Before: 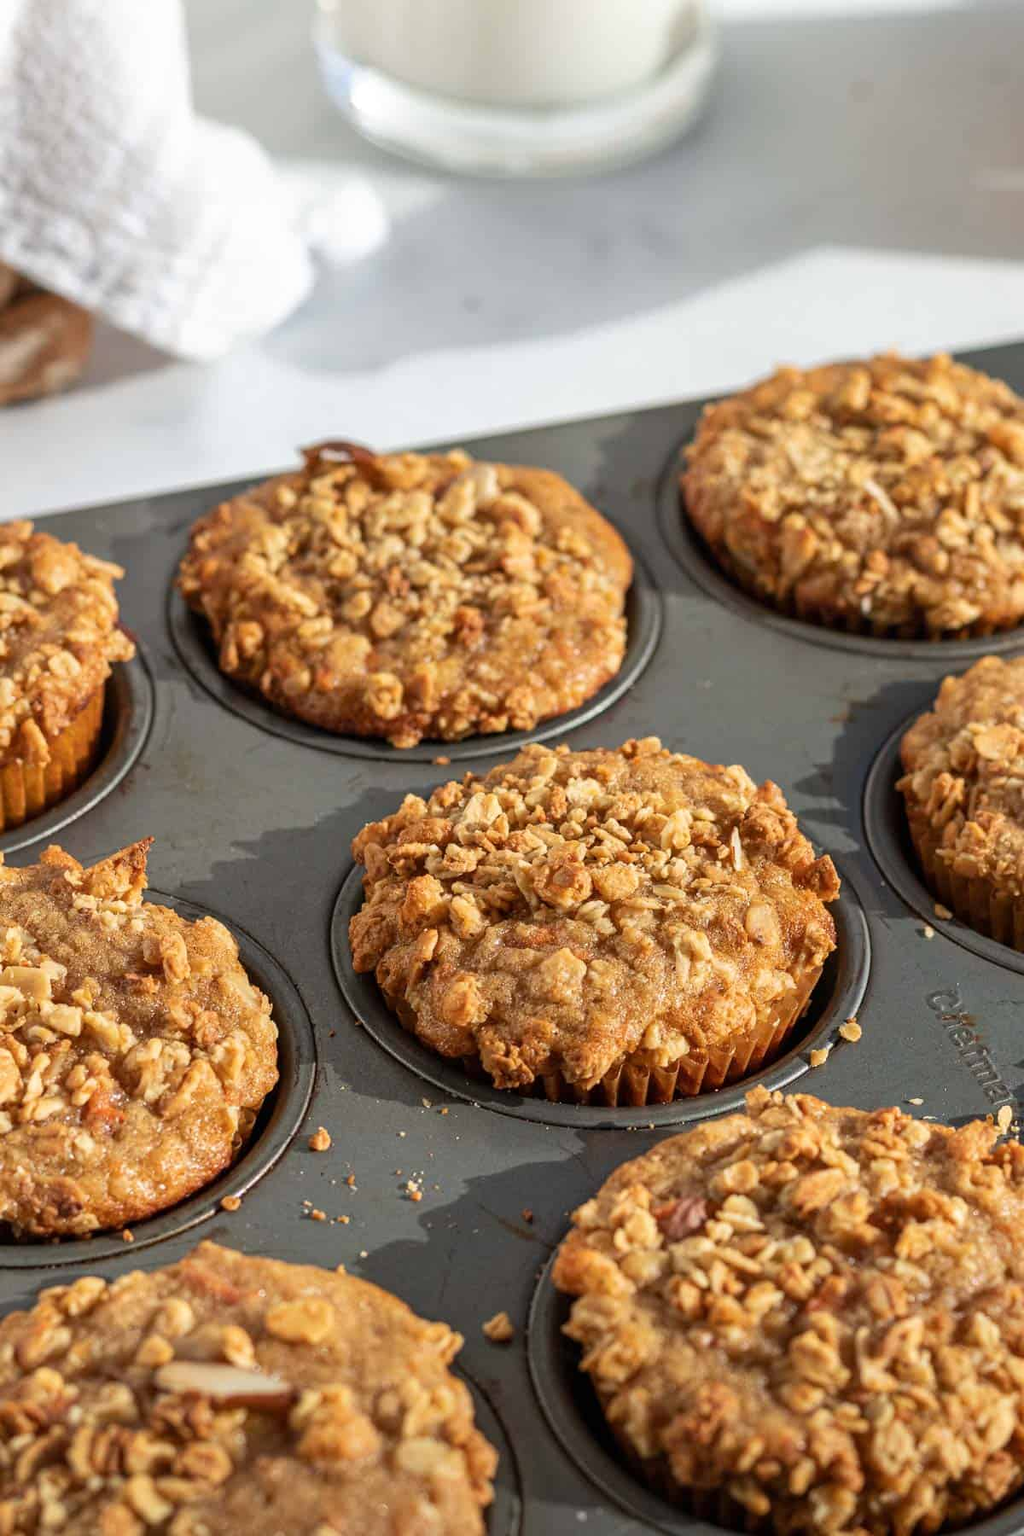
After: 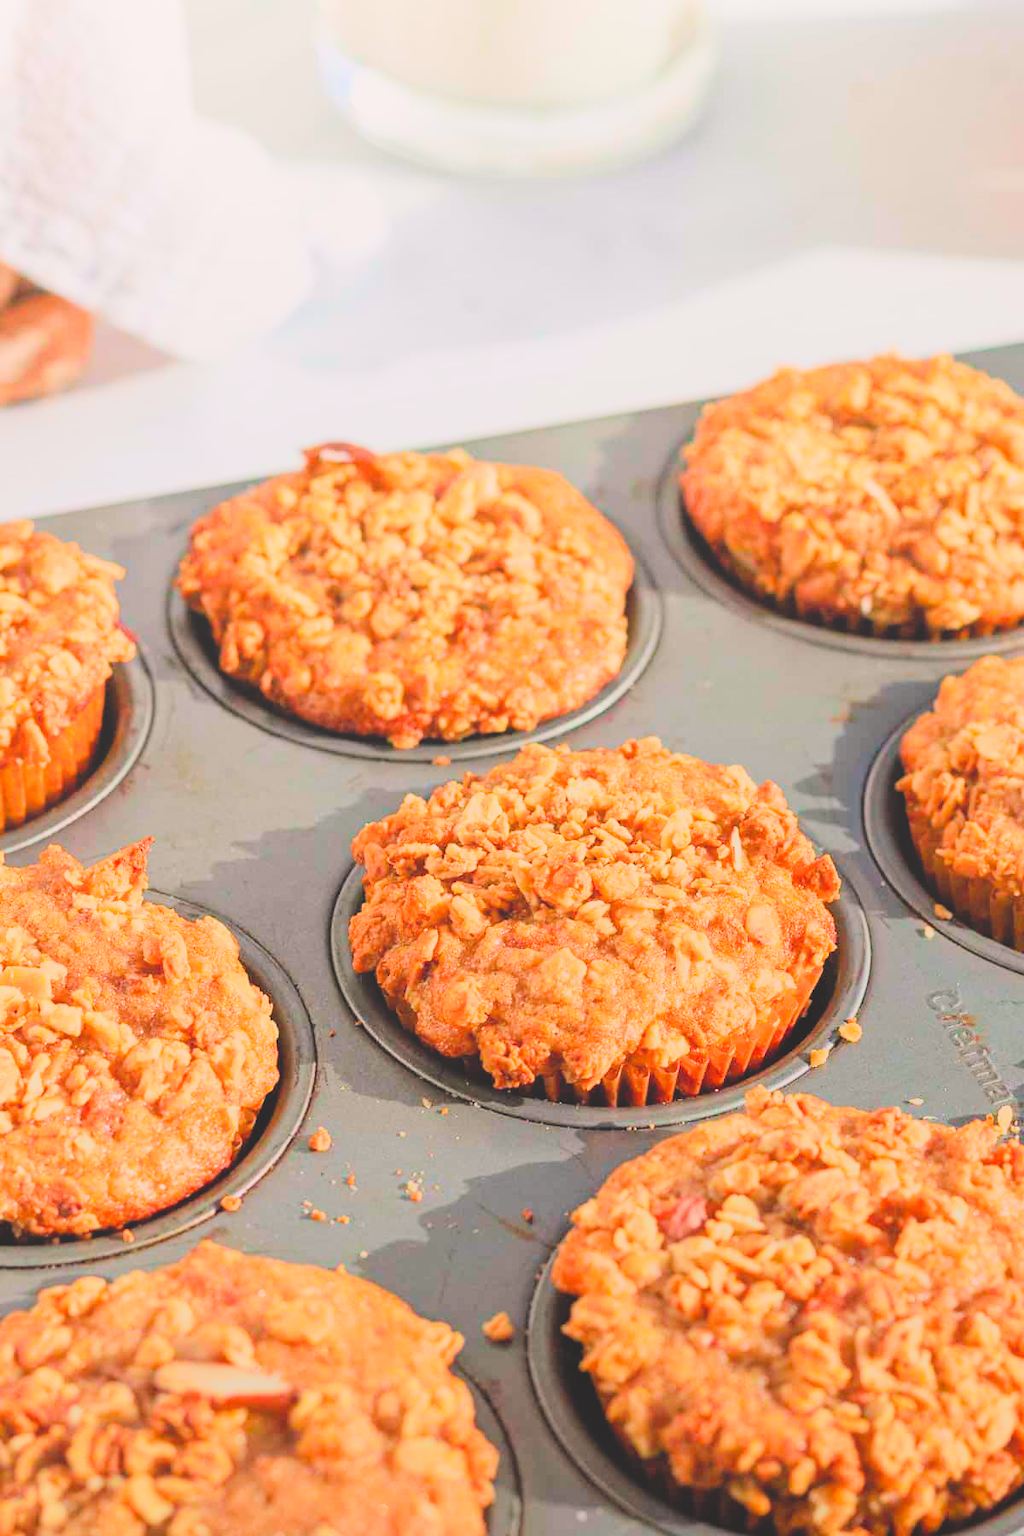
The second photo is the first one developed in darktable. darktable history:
color balance rgb: shadows lift › luminance -19.597%, highlights gain › luminance 6.809%, highlights gain › chroma 0.917%, highlights gain › hue 49.1°, perceptual saturation grading › global saturation 0.404%
contrast brightness saturation: contrast 0.067, brightness 0.173, saturation 0.419
exposure: black level correction 0, exposure 1.169 EV, compensate exposure bias true, compensate highlight preservation false
local contrast: detail 69%
tone curve: curves: ch0 [(0, 0) (0.253, 0.237) (1, 1)]; ch1 [(0, 0) (0.411, 0.385) (0.502, 0.506) (0.557, 0.565) (0.66, 0.683) (1, 1)]; ch2 [(0, 0) (0.394, 0.413) (0.5, 0.5) (1, 1)], color space Lab, independent channels, preserve colors none
filmic rgb: black relative exposure -7.65 EV, white relative exposure 4.56 EV, hardness 3.61
